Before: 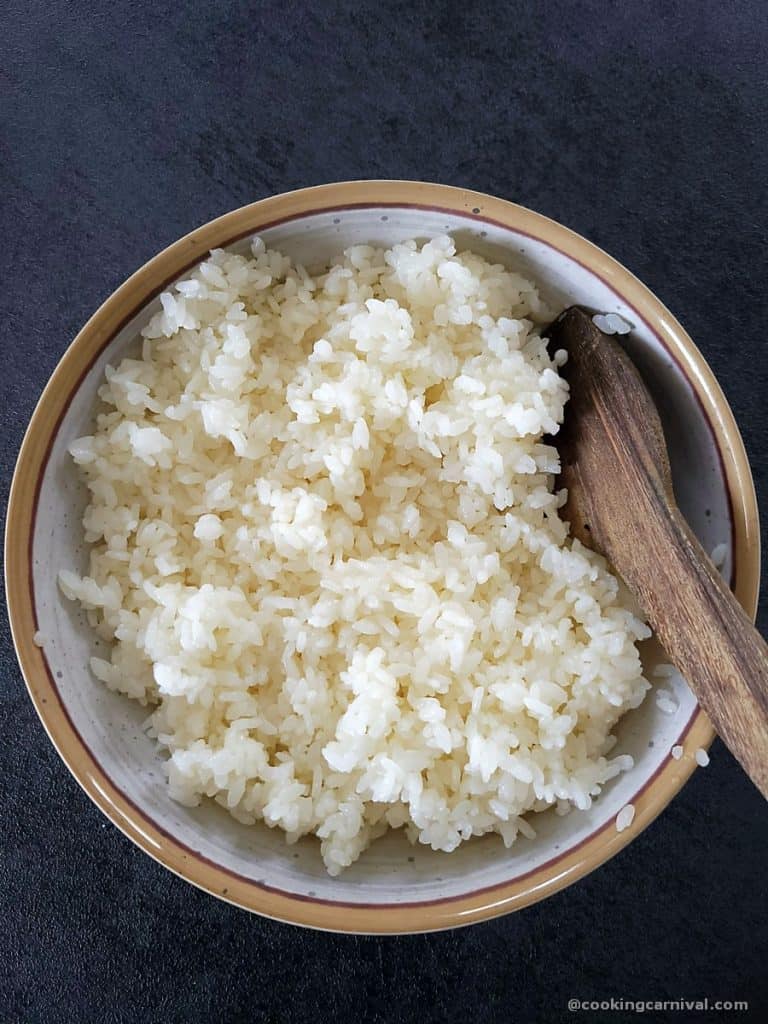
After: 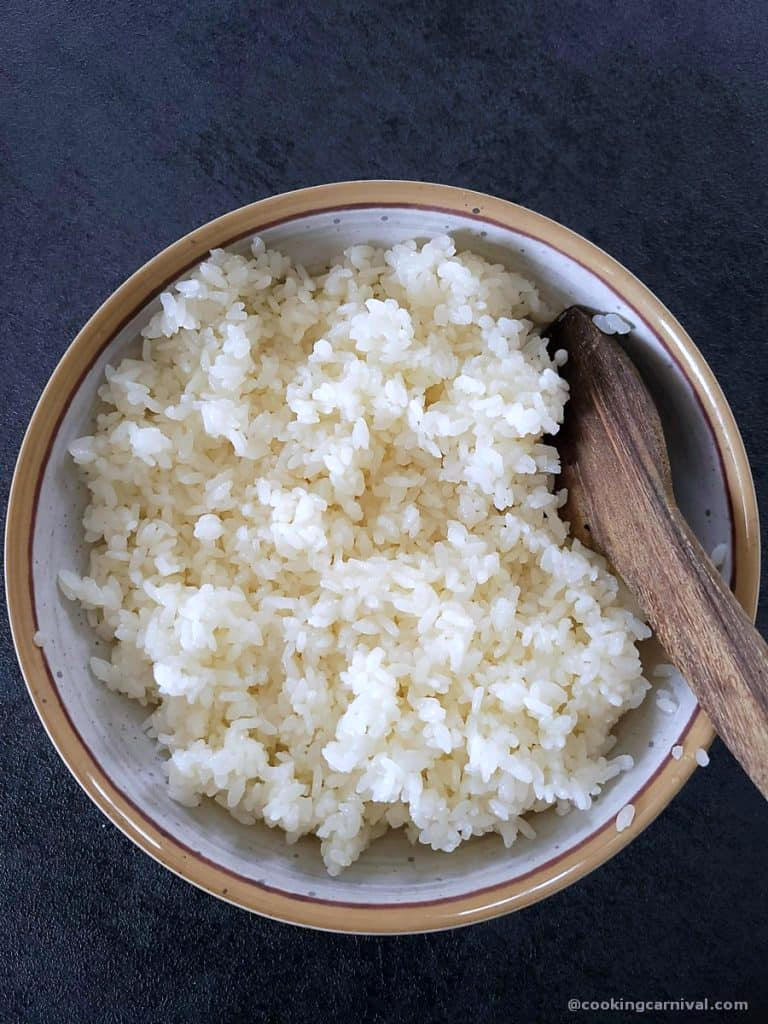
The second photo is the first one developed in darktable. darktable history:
color calibration: illuminant as shot in camera, x 0.358, y 0.373, temperature 4628.91 K
tone equalizer: on, module defaults
